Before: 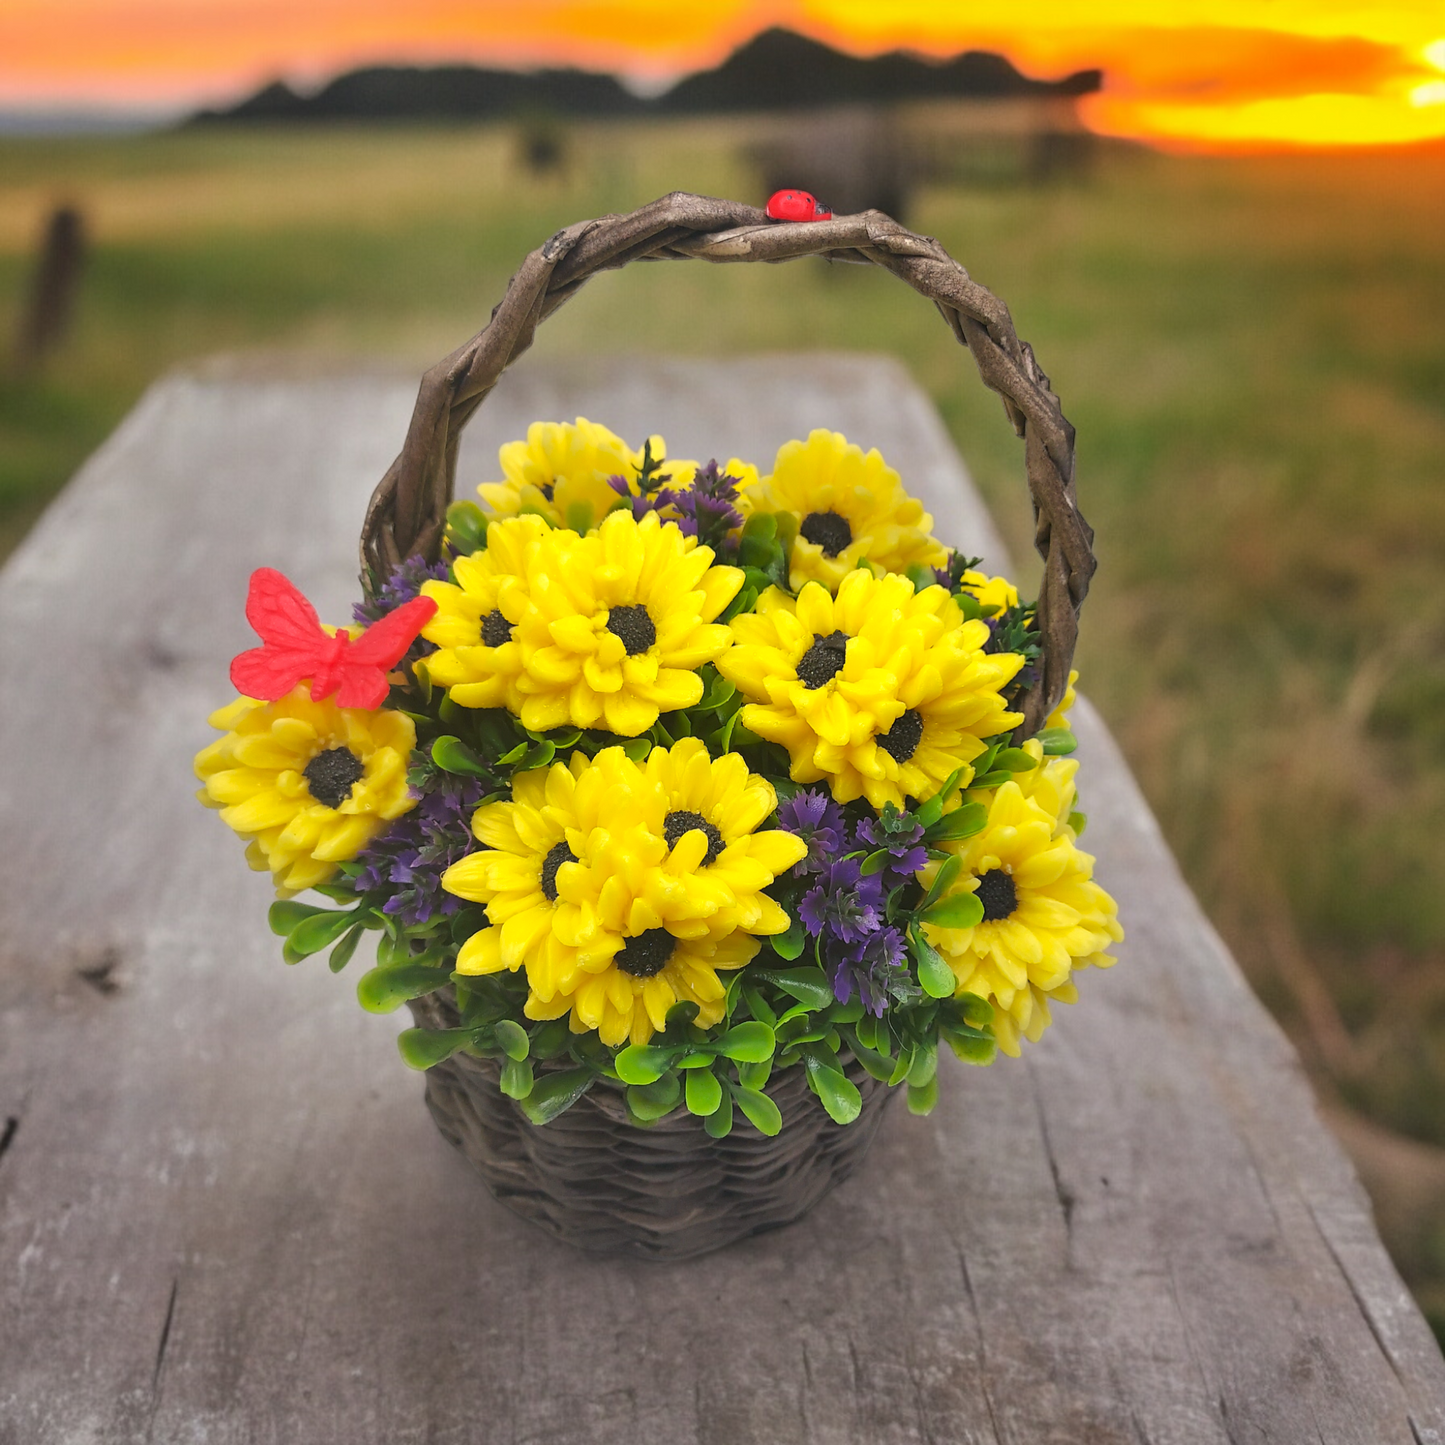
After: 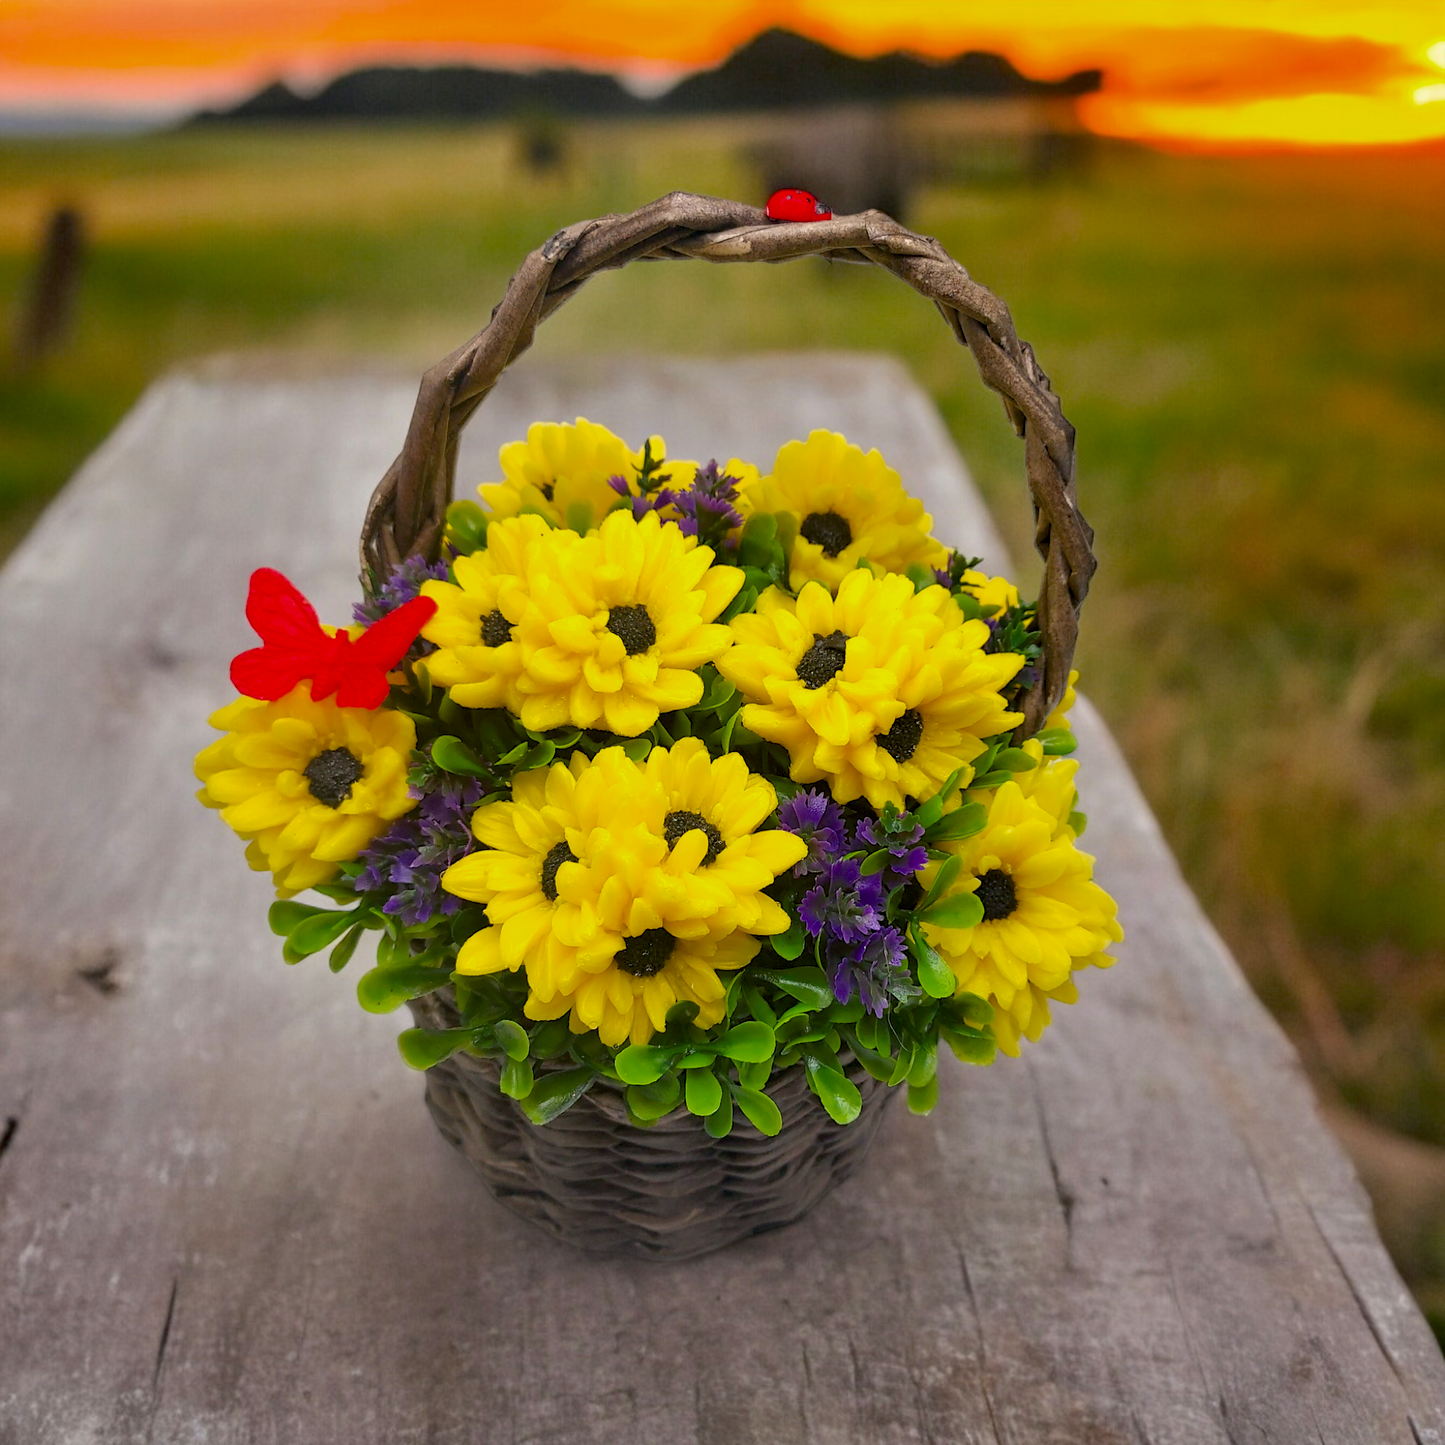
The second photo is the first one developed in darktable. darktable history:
color balance rgb: power › hue 329.3°, global offset › luminance -1.423%, perceptual saturation grading › global saturation 14.581%, saturation formula JzAzBz (2021)
